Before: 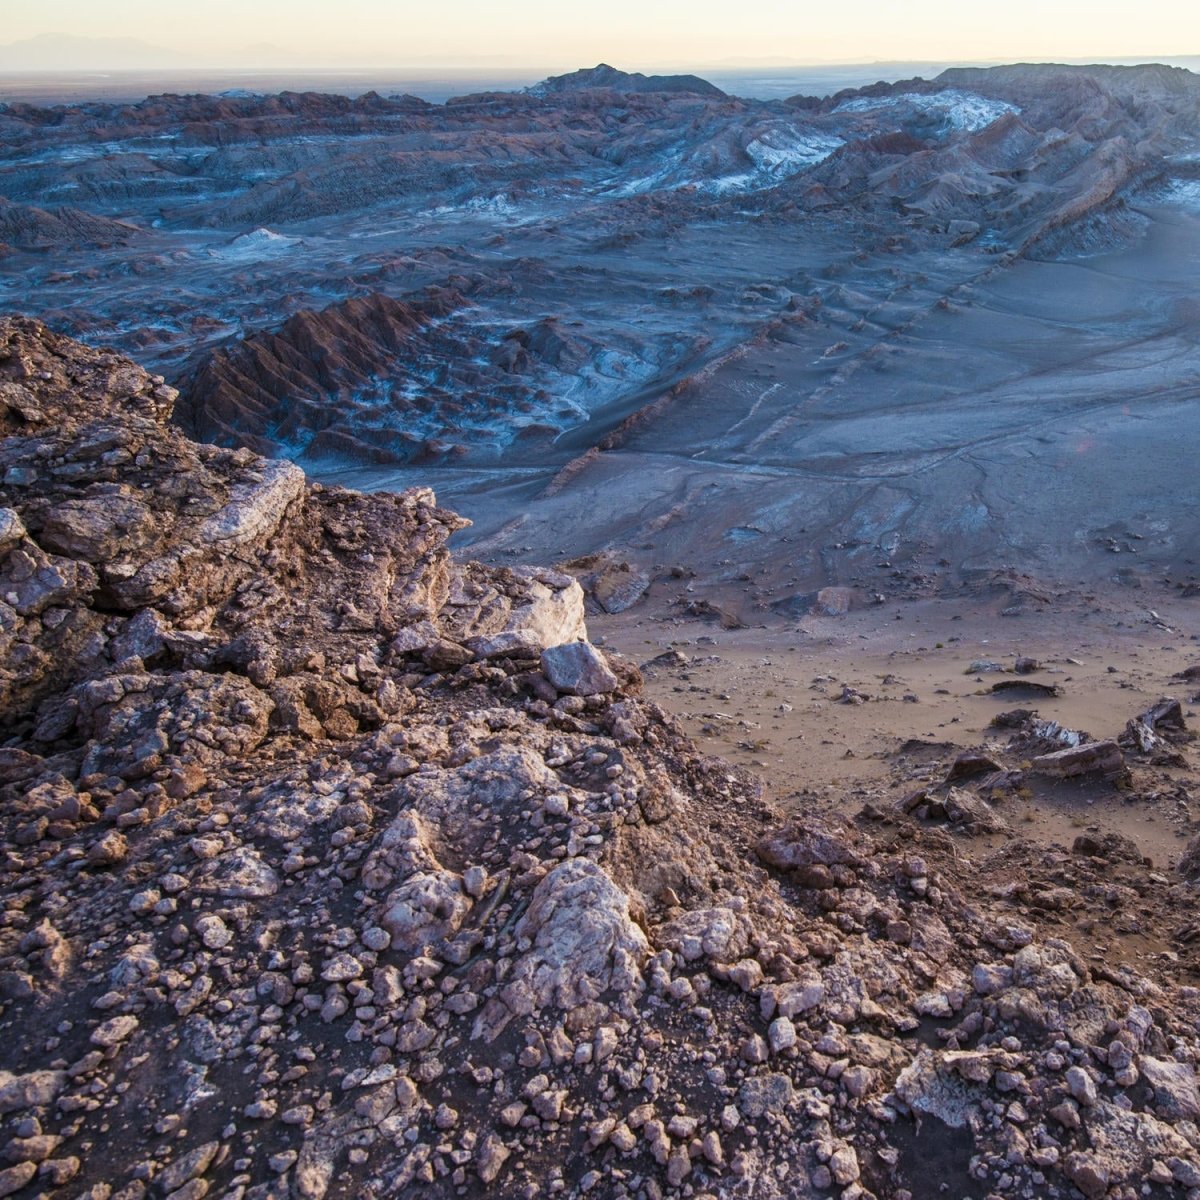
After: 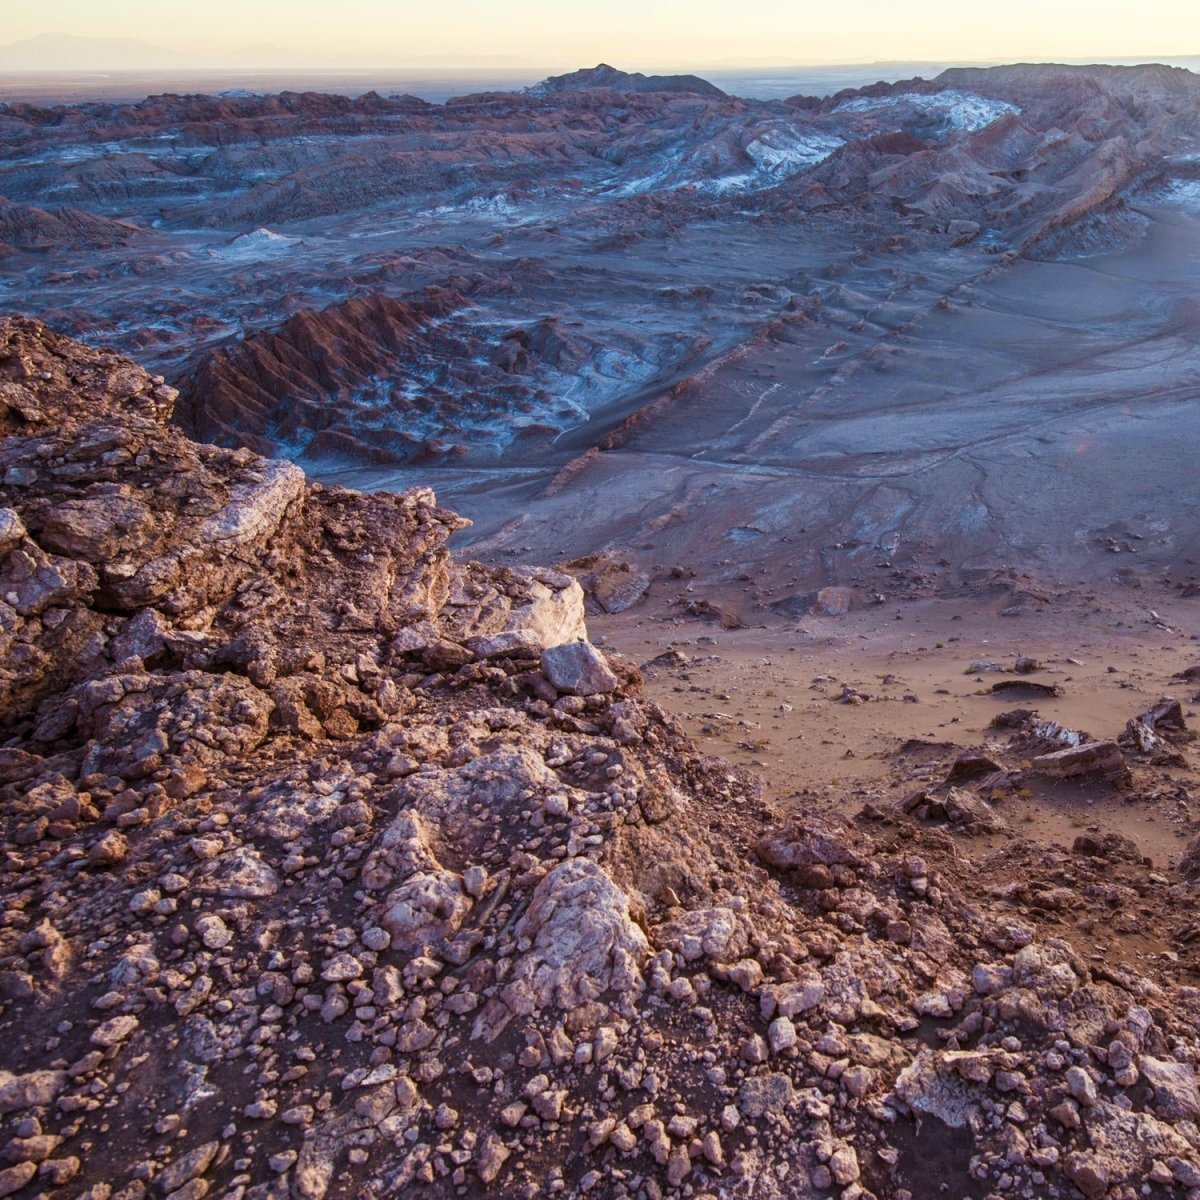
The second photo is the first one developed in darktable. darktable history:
color balance rgb: power › chroma 1.571%, power › hue 26.26°, perceptual saturation grading › global saturation 0.07%, global vibrance 20%
